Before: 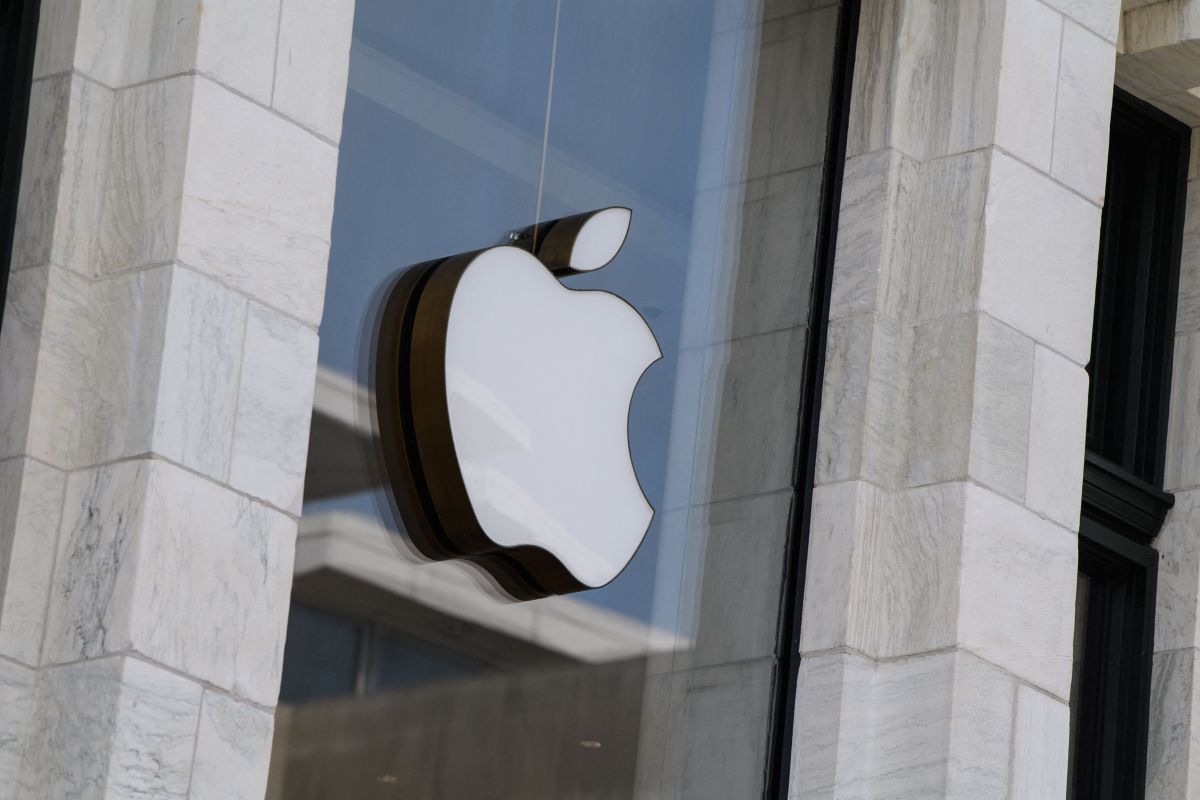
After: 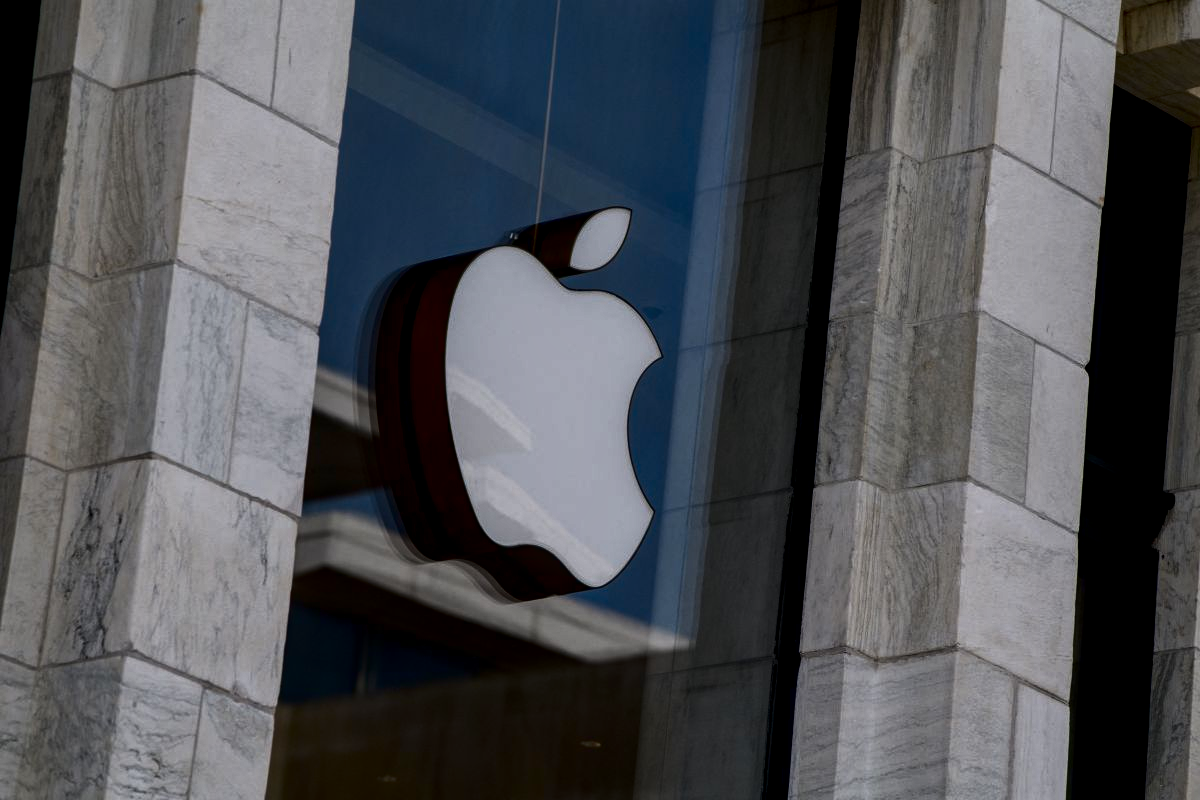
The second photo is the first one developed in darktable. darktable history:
local contrast: detail 130%
contrast brightness saturation: contrast 0.09, brightness -0.59, saturation 0.17
